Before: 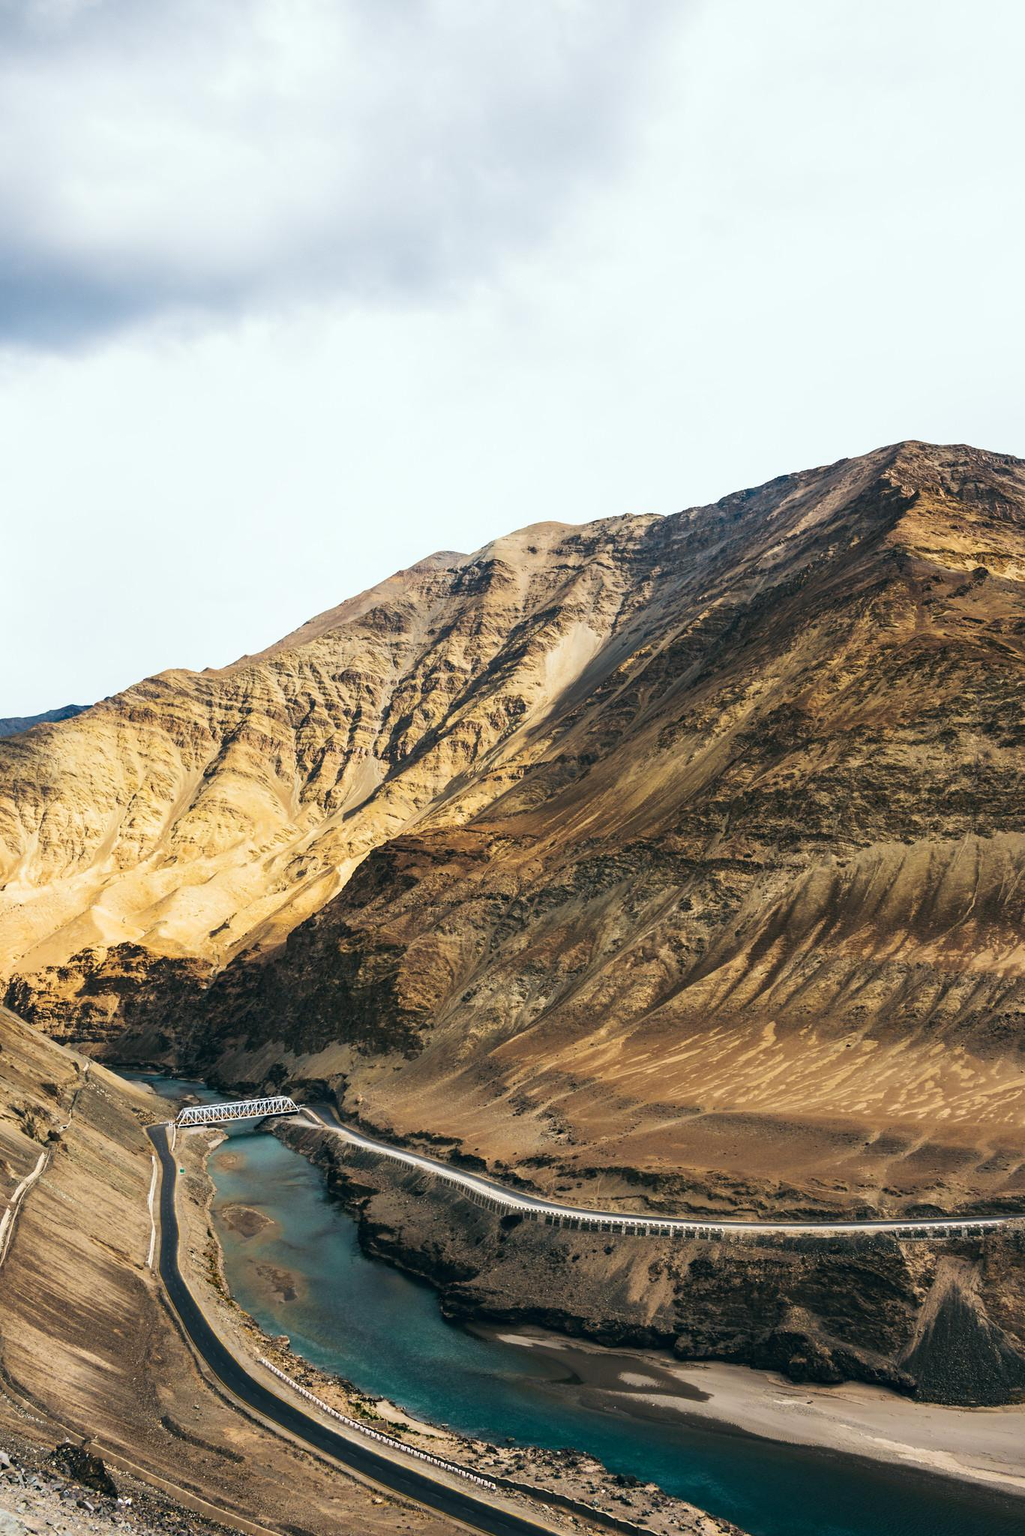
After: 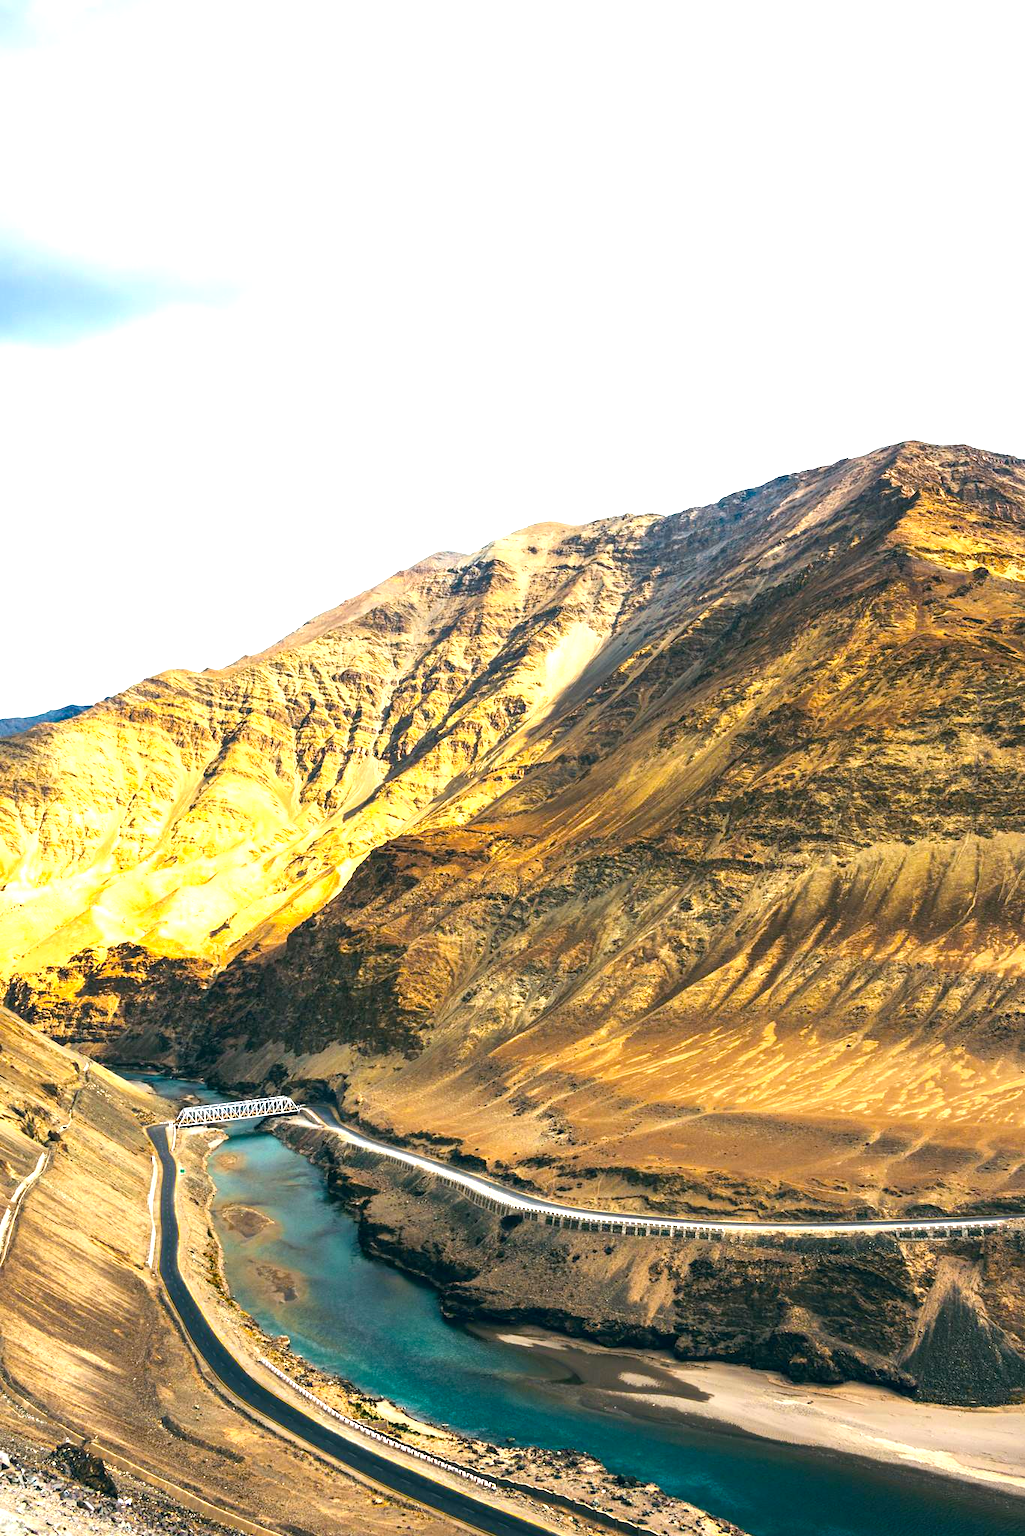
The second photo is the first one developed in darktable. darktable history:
color balance rgb: perceptual saturation grading › global saturation 25%, global vibrance 20%
exposure: black level correction 0.001, exposure 0.955 EV, compensate exposure bias true, compensate highlight preservation false
